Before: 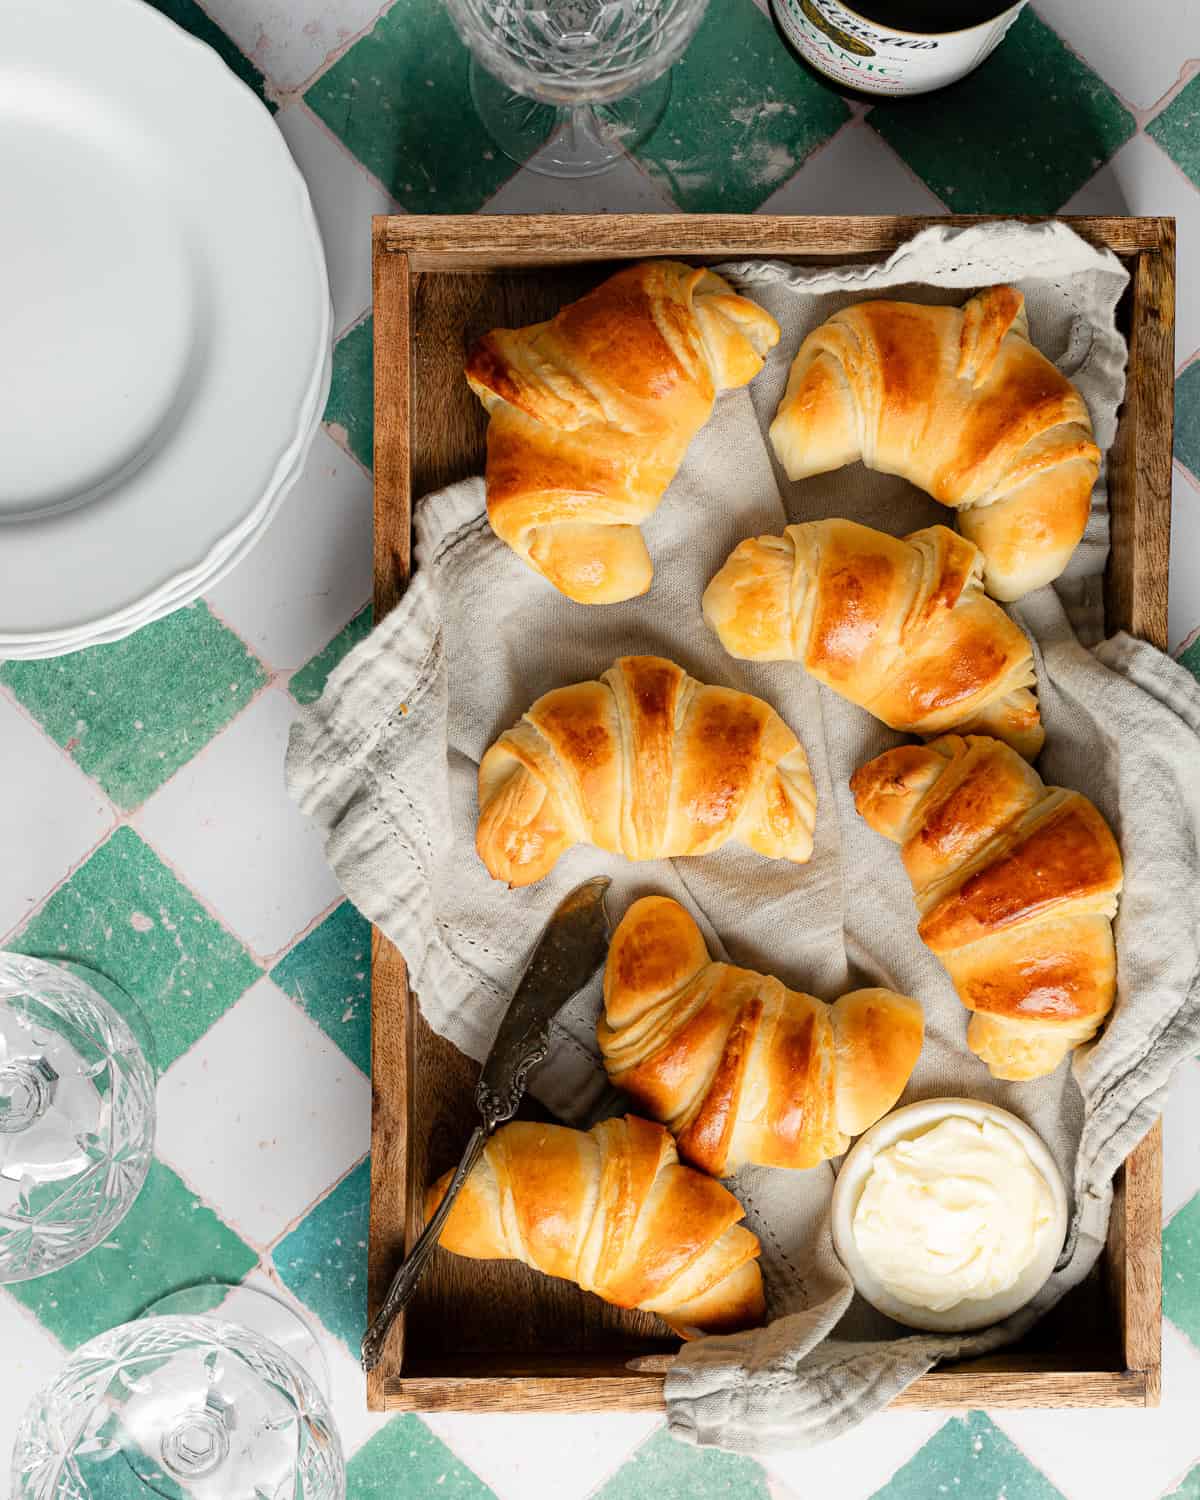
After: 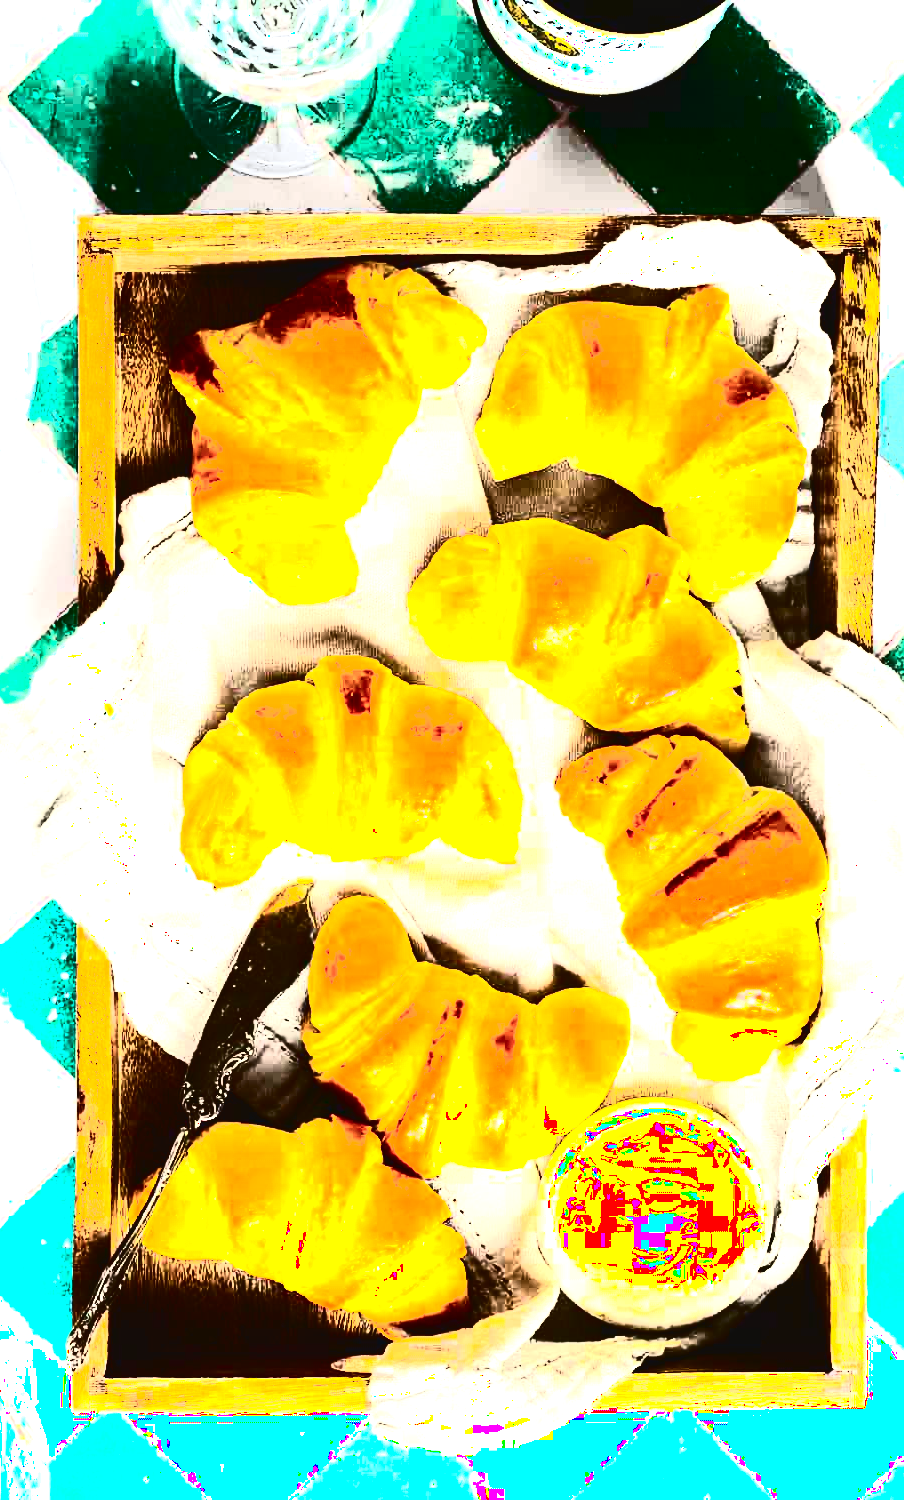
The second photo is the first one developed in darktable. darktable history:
white balance: red 0.988, blue 1.017
exposure: exposure 0.191 EV, compensate highlight preservation false
crop and rotate: left 24.6%
contrast brightness saturation: contrast 0.5, saturation -0.1
tone equalizer: -8 EV -0.75 EV, -7 EV -0.7 EV, -6 EV -0.6 EV, -5 EV -0.4 EV, -3 EV 0.4 EV, -2 EV 0.6 EV, -1 EV 0.7 EV, +0 EV 0.75 EV, edges refinement/feathering 500, mask exposure compensation -1.57 EV, preserve details no
color balance rgb: perceptual saturation grading › global saturation 25%, perceptual brilliance grading › global brilliance 35%, perceptual brilliance grading › highlights 50%, perceptual brilliance grading › mid-tones 60%, perceptual brilliance grading › shadows 35%, global vibrance 20%
tone curve: curves: ch0 [(0, 0.039) (0.104, 0.094) (0.285, 0.301) (0.689, 0.764) (0.89, 0.926) (0.994, 0.971)]; ch1 [(0, 0) (0.337, 0.249) (0.437, 0.411) (0.485, 0.487) (0.515, 0.514) (0.566, 0.563) (0.641, 0.655) (1, 1)]; ch2 [(0, 0) (0.314, 0.301) (0.421, 0.411) (0.502, 0.505) (0.528, 0.54) (0.557, 0.555) (0.612, 0.583) (0.722, 0.67) (1, 1)], color space Lab, independent channels, preserve colors none
